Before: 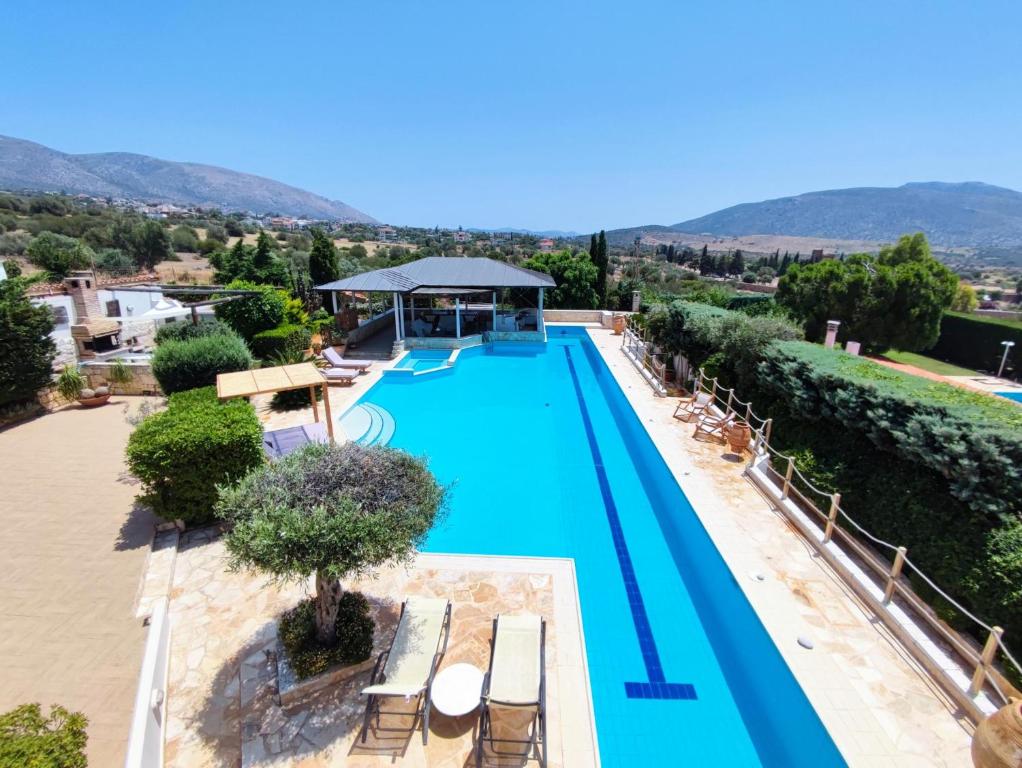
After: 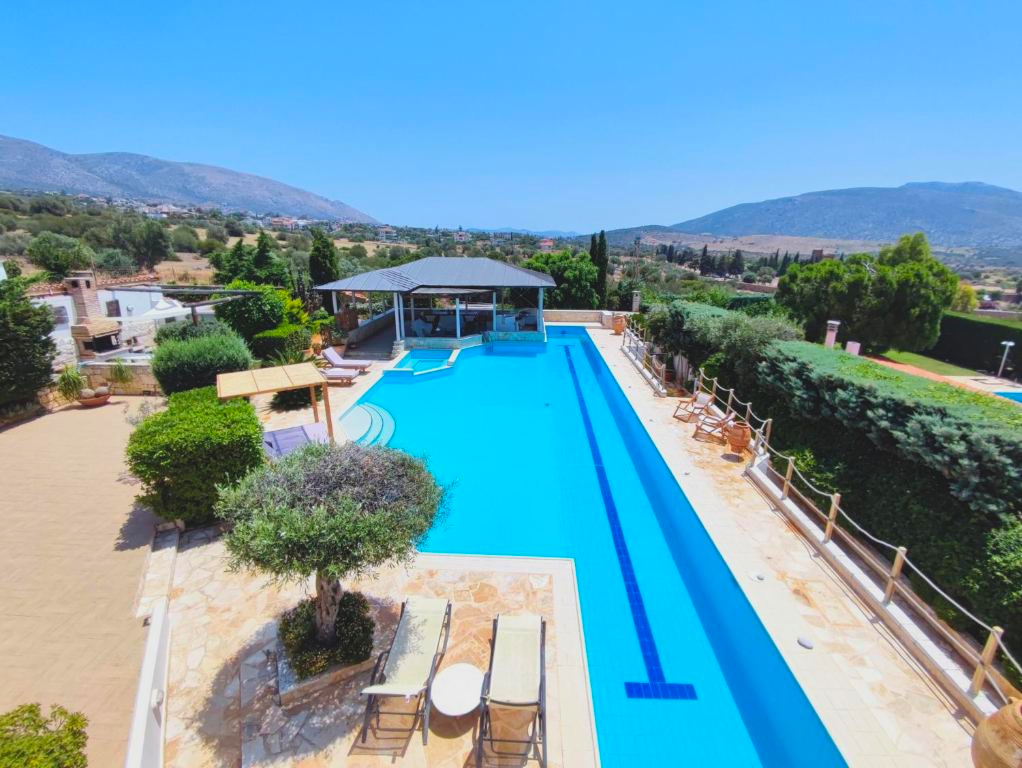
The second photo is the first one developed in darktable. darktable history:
color correction: highlights b* 0.01, saturation 1.34
contrast brightness saturation: contrast -0.139, brightness 0.044, saturation -0.123
